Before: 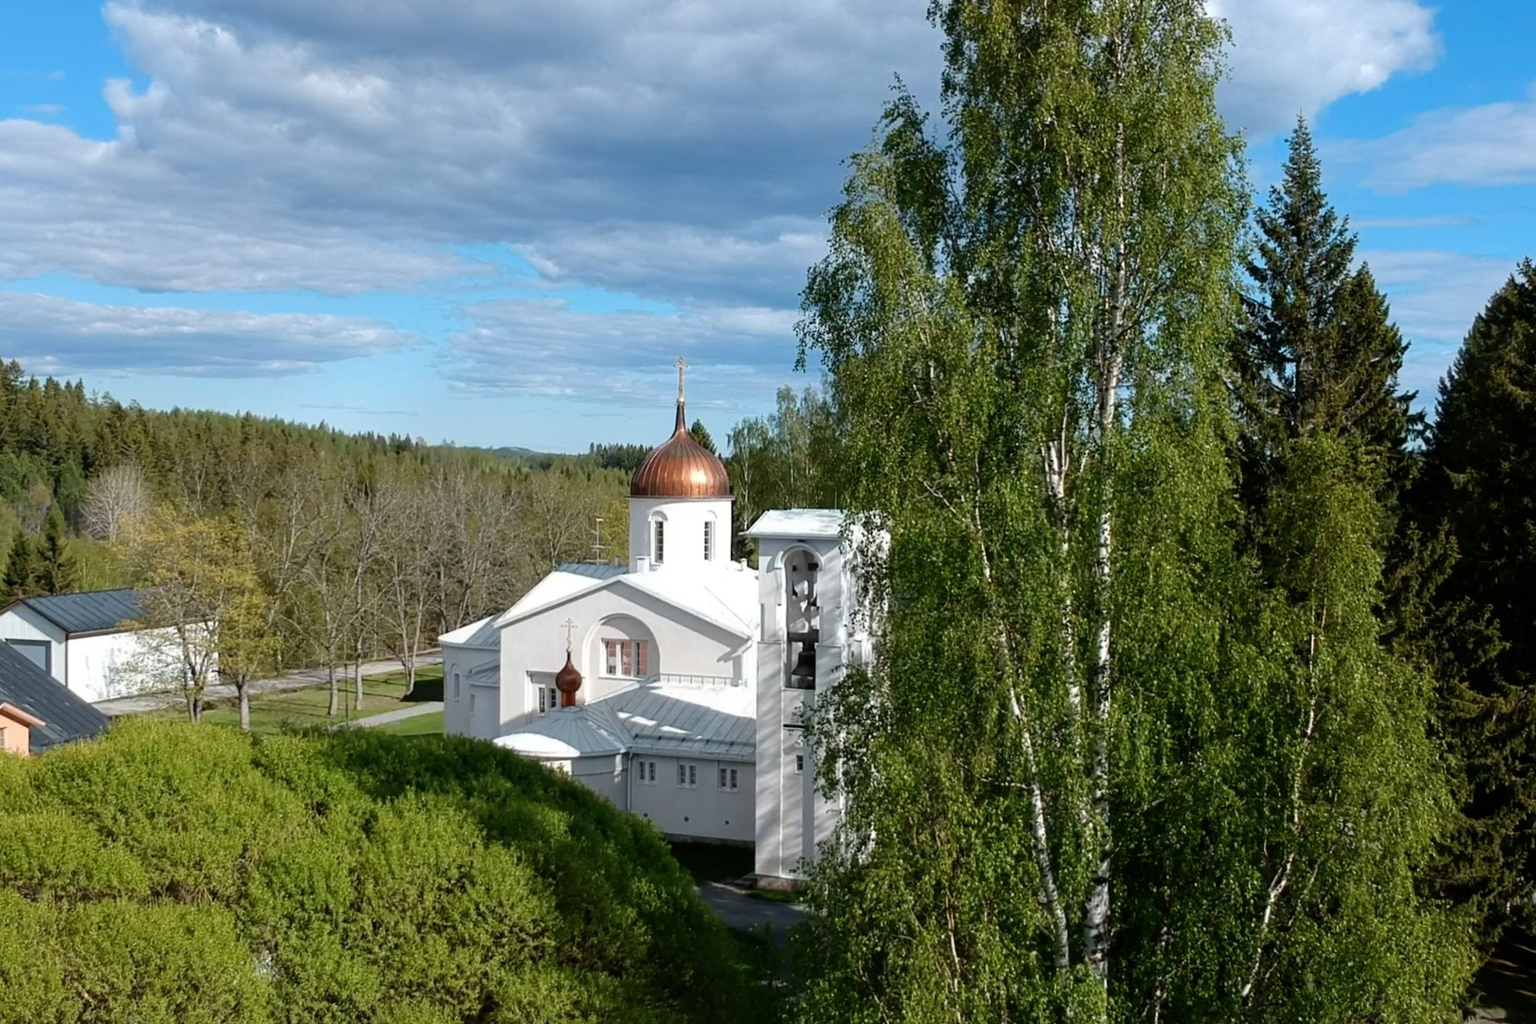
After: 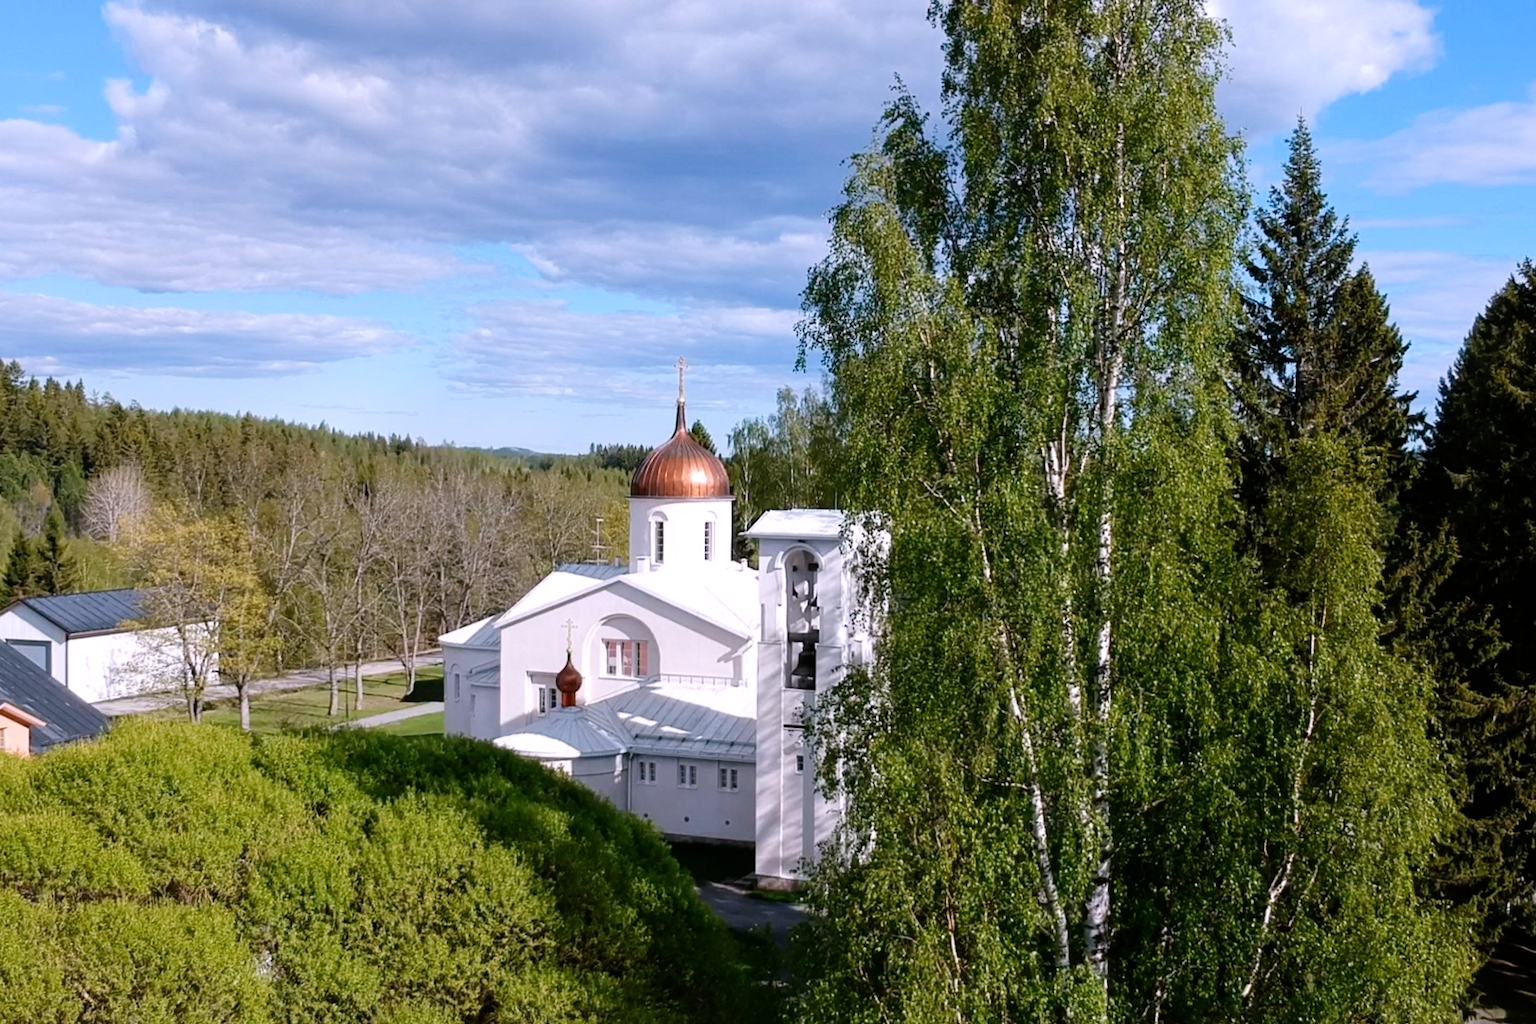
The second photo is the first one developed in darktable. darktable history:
white balance: red 1.066, blue 1.119
tone curve: curves: ch0 [(0, 0) (0.004, 0.002) (0.02, 0.013) (0.218, 0.218) (0.664, 0.718) (0.832, 0.873) (1, 1)], preserve colors none
